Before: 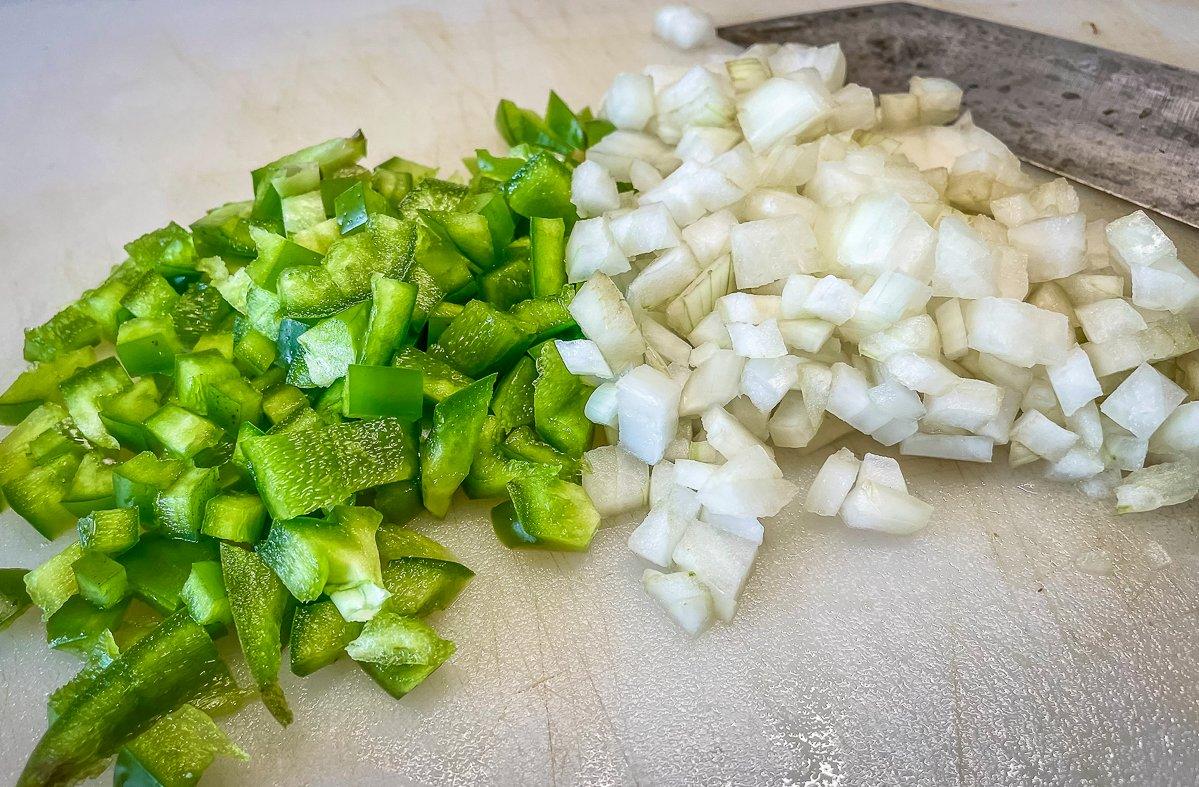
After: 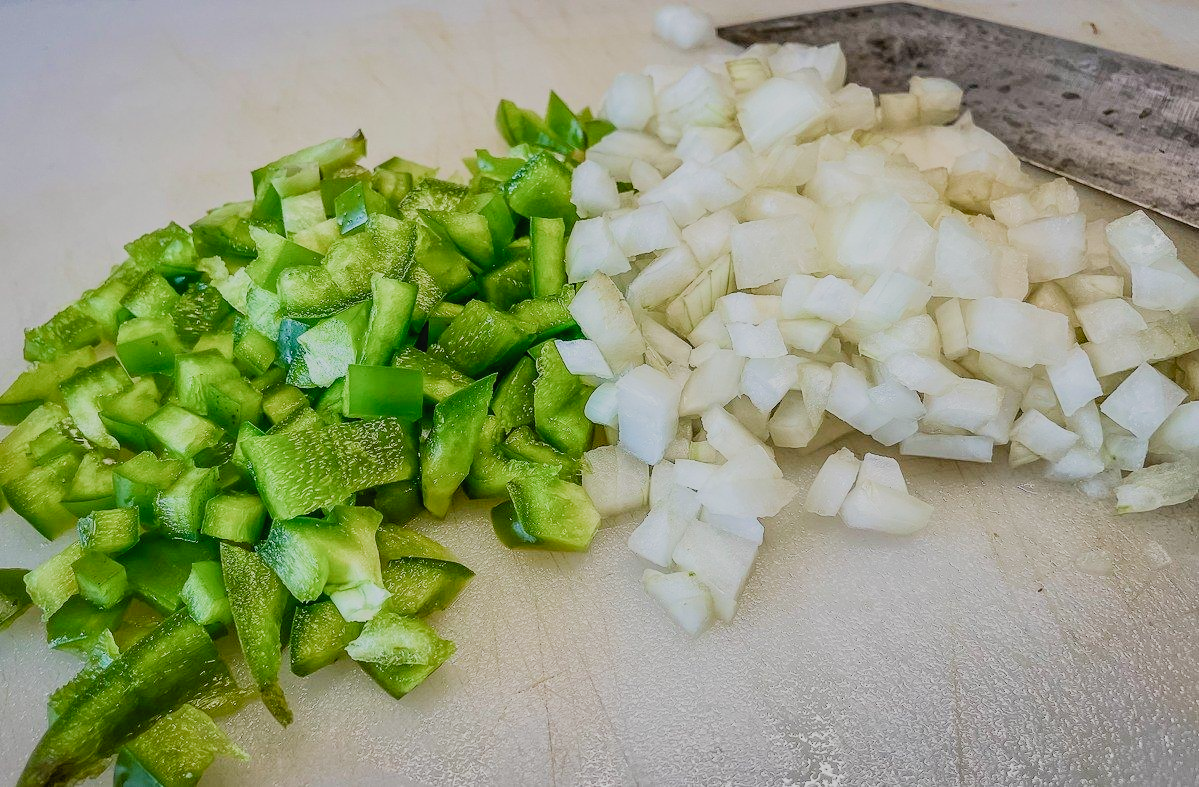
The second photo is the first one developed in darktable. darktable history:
filmic rgb: black relative exposure -7.65 EV, white relative exposure 4.56 EV, hardness 3.61, color science v5 (2021), contrast in shadows safe, contrast in highlights safe
exposure: black level correction 0.01, exposure 0.016 EV, compensate highlight preservation false
